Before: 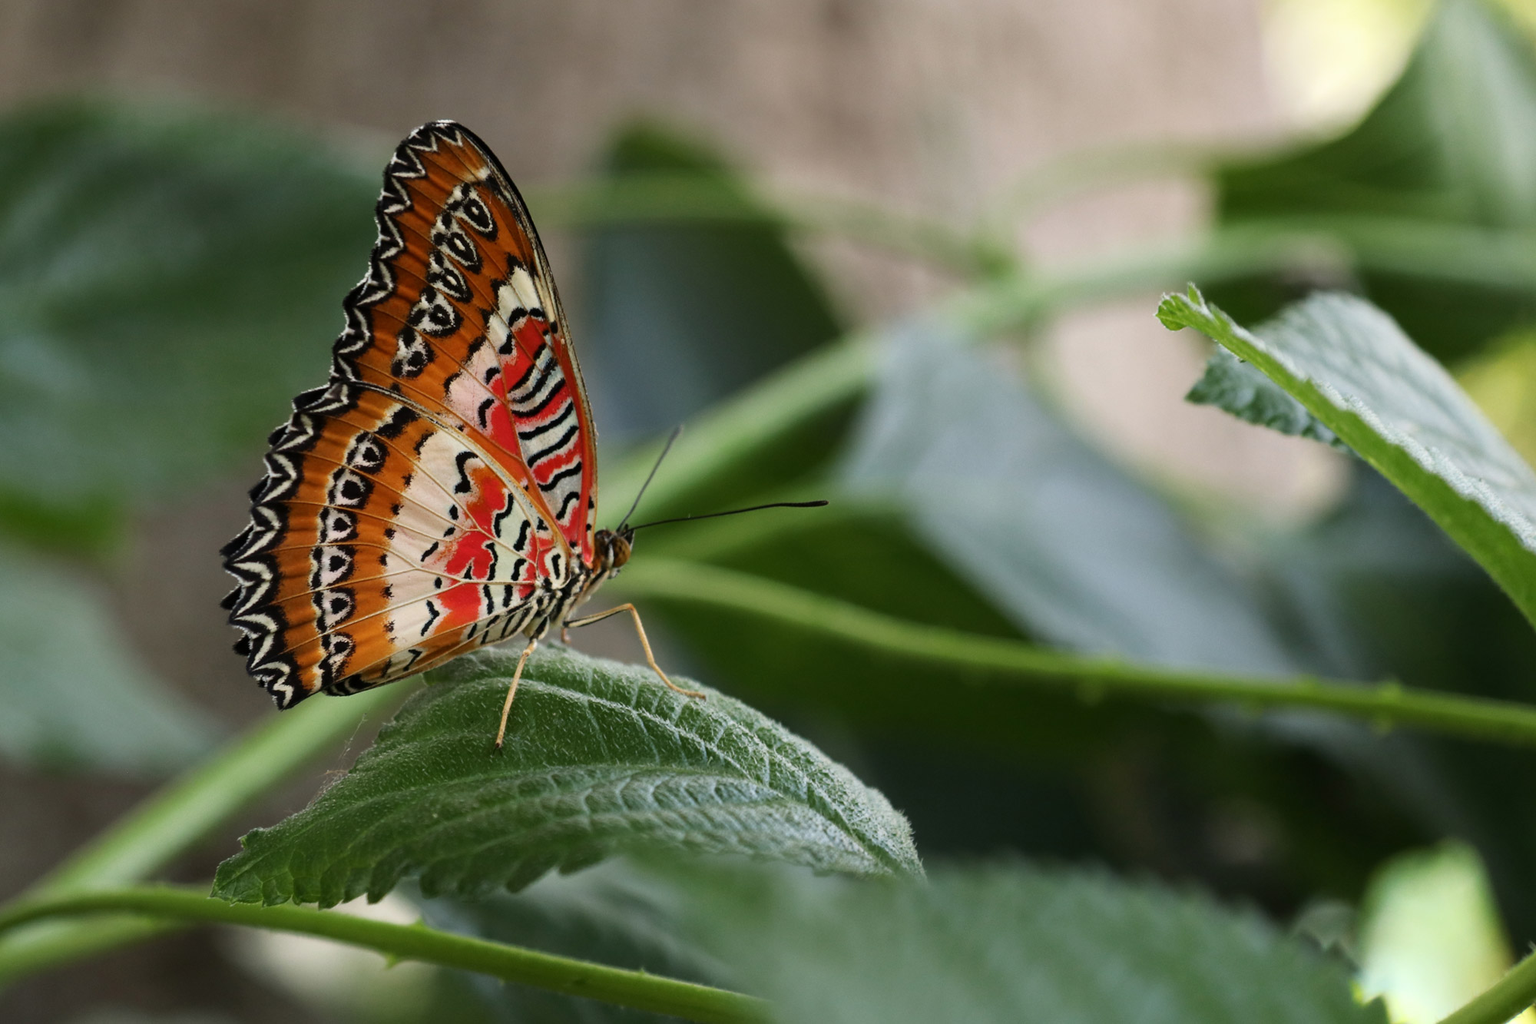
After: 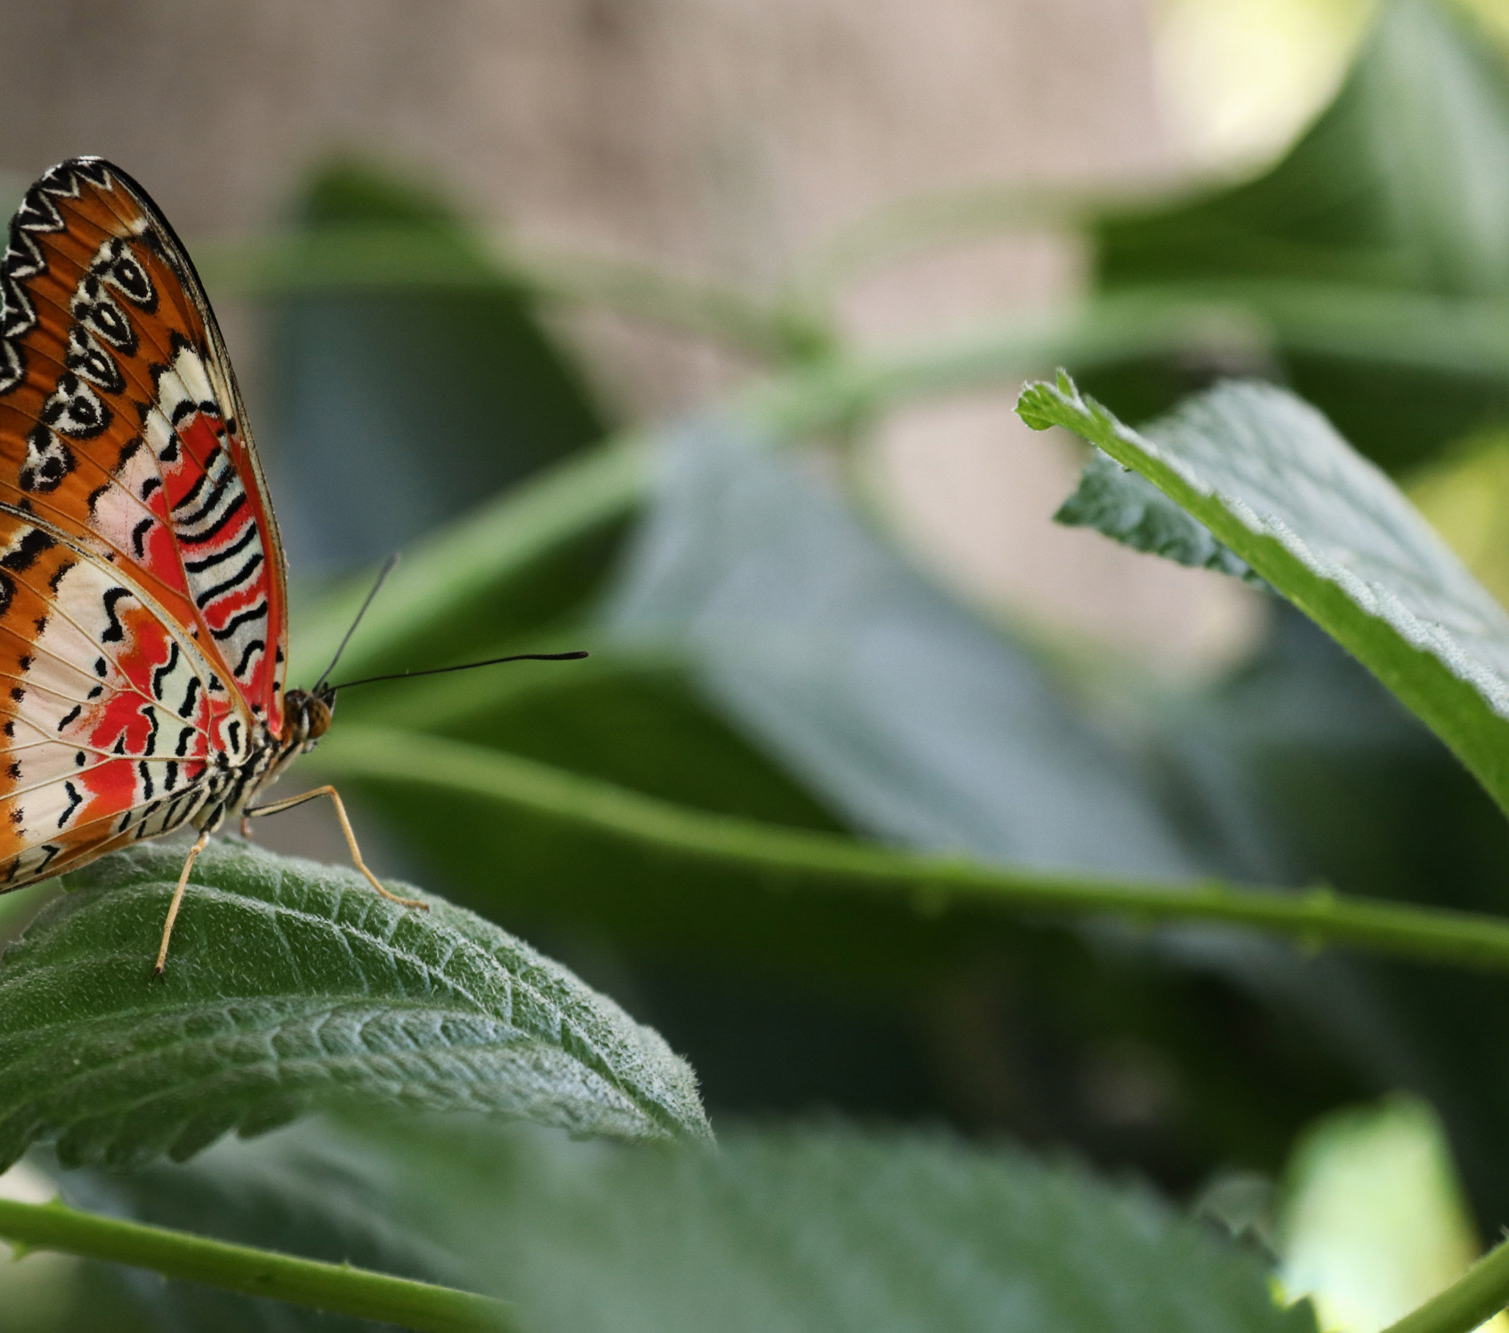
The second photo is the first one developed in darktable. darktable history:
crop and rotate: left 24.525%
color correction: highlights b* -0.039
exposure: exposure -0.02 EV, compensate highlight preservation false
